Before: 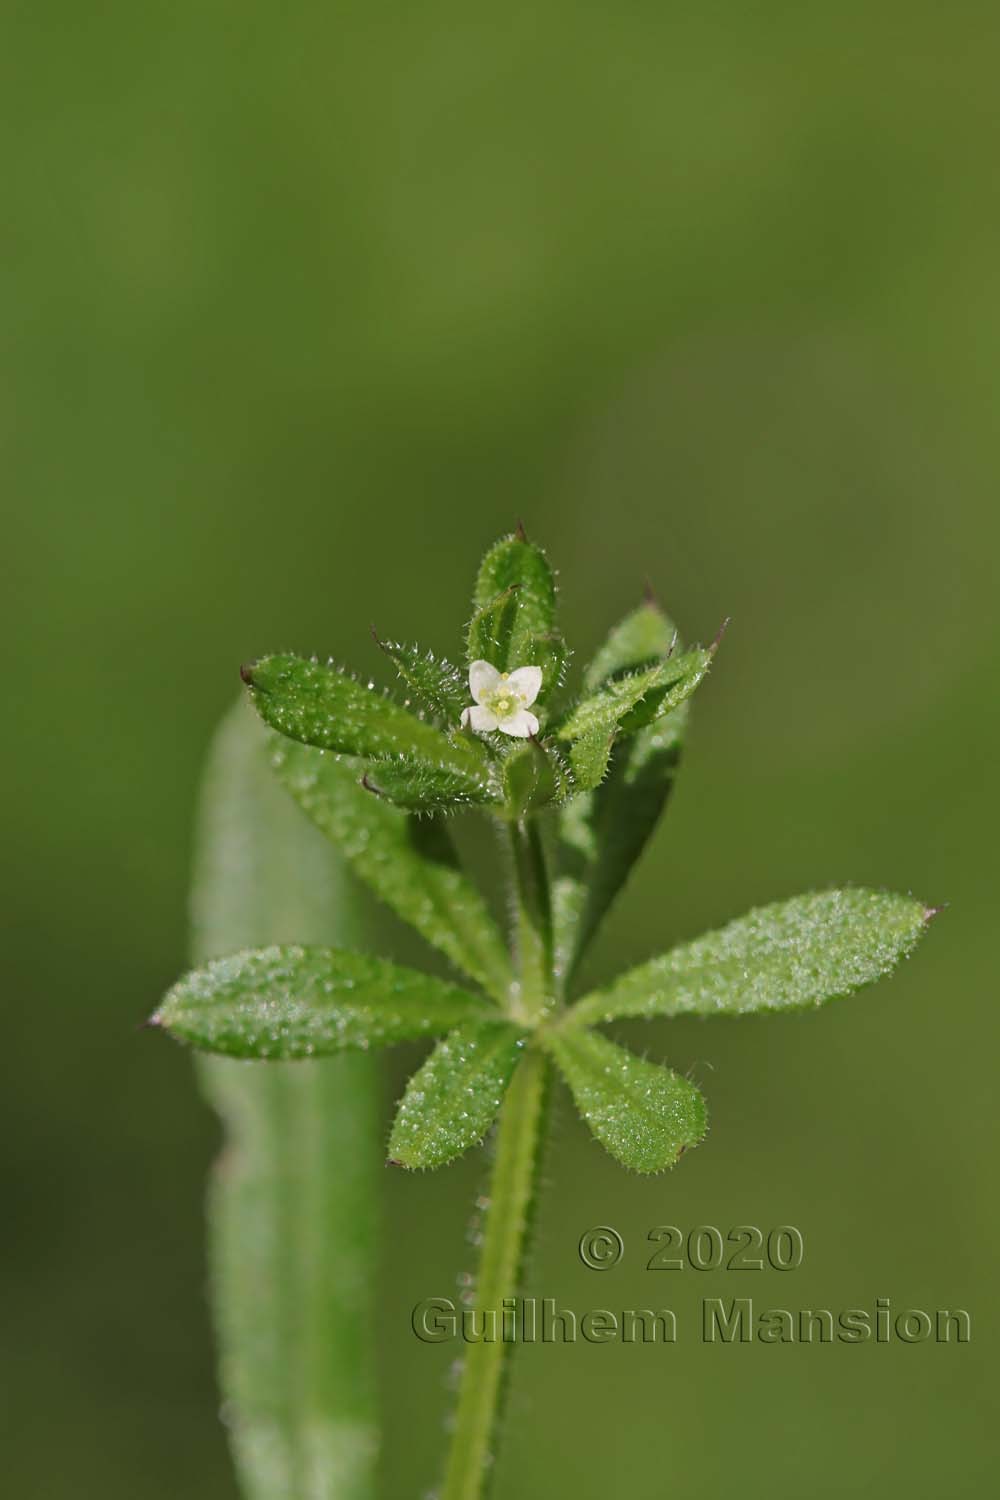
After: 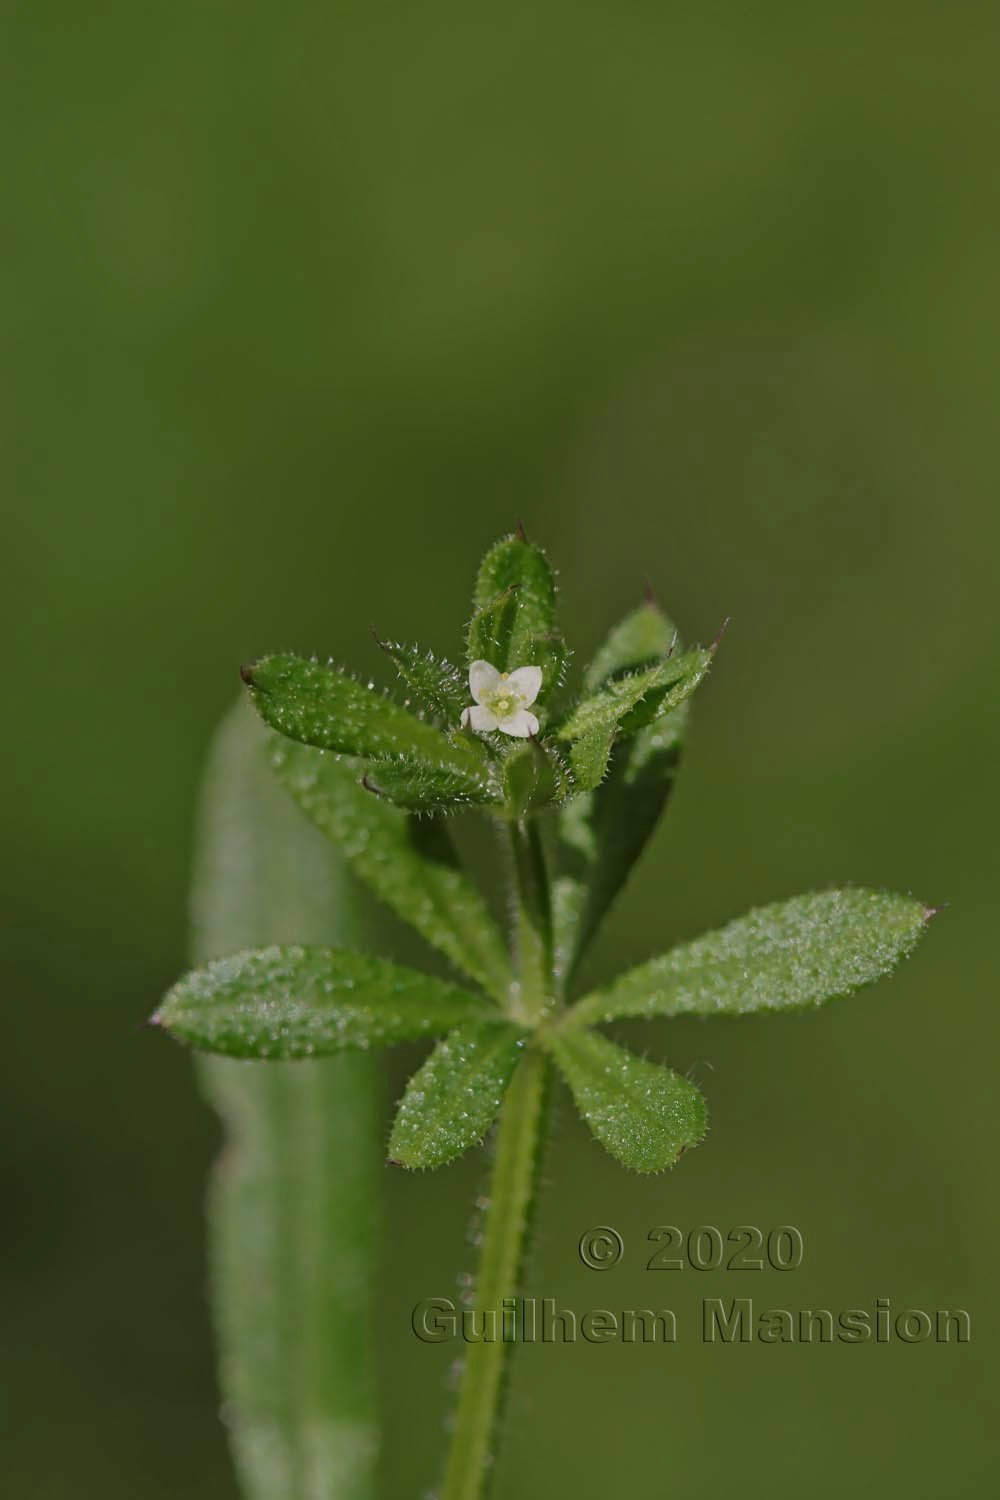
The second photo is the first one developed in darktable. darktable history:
exposure: exposure -0.568 EV, compensate highlight preservation false
